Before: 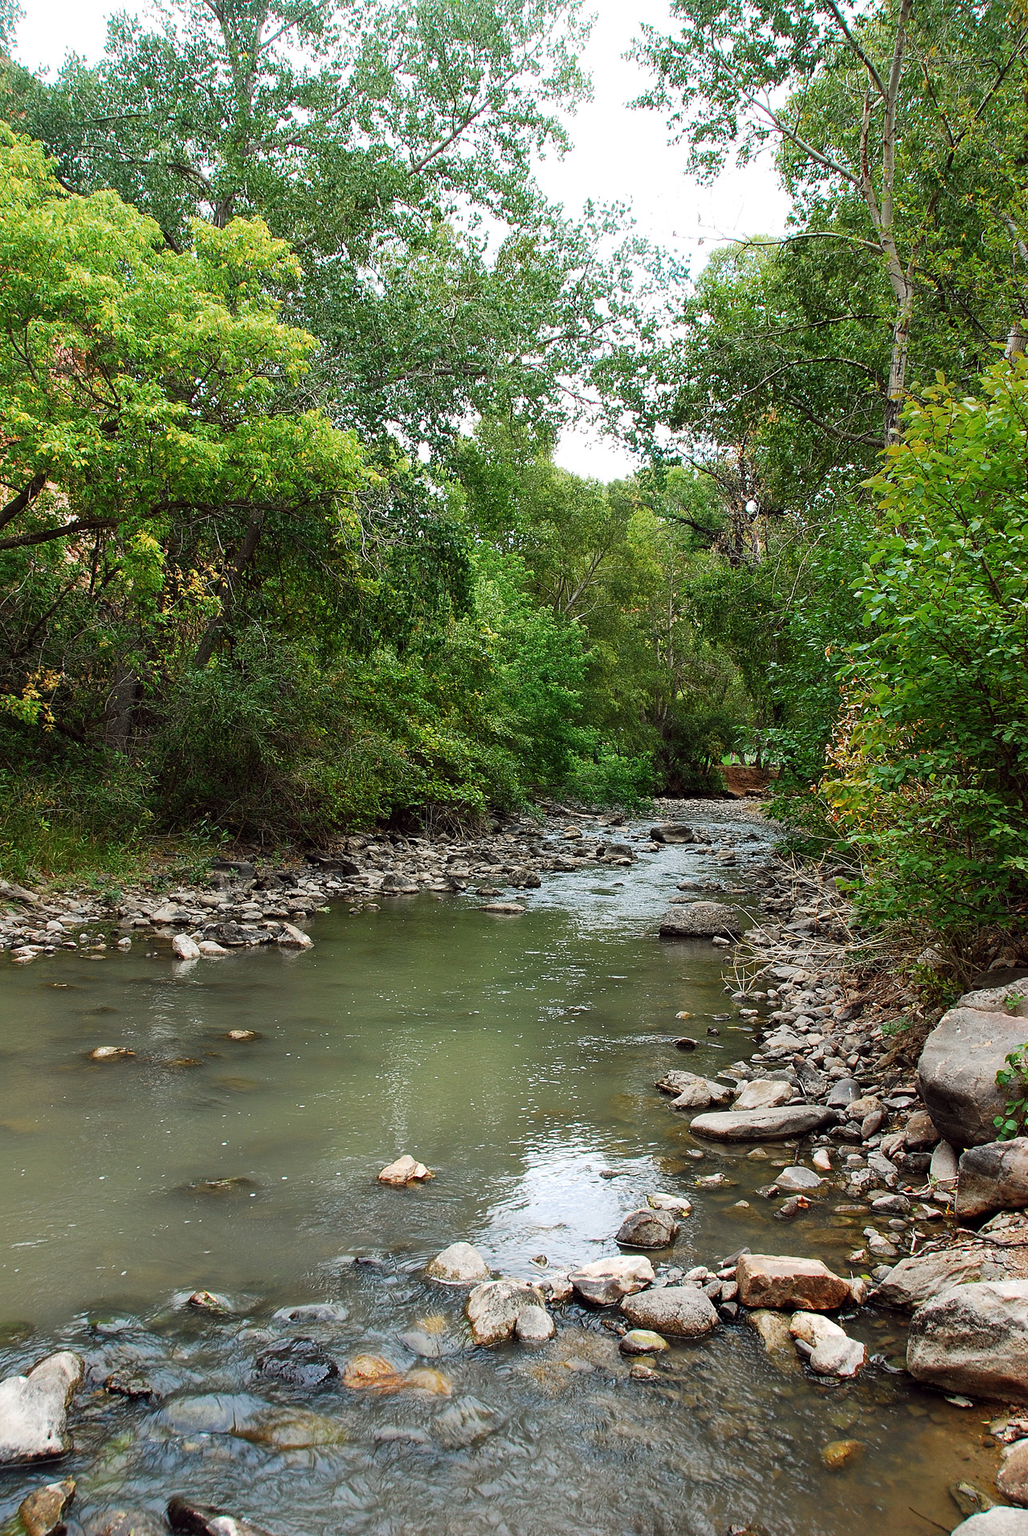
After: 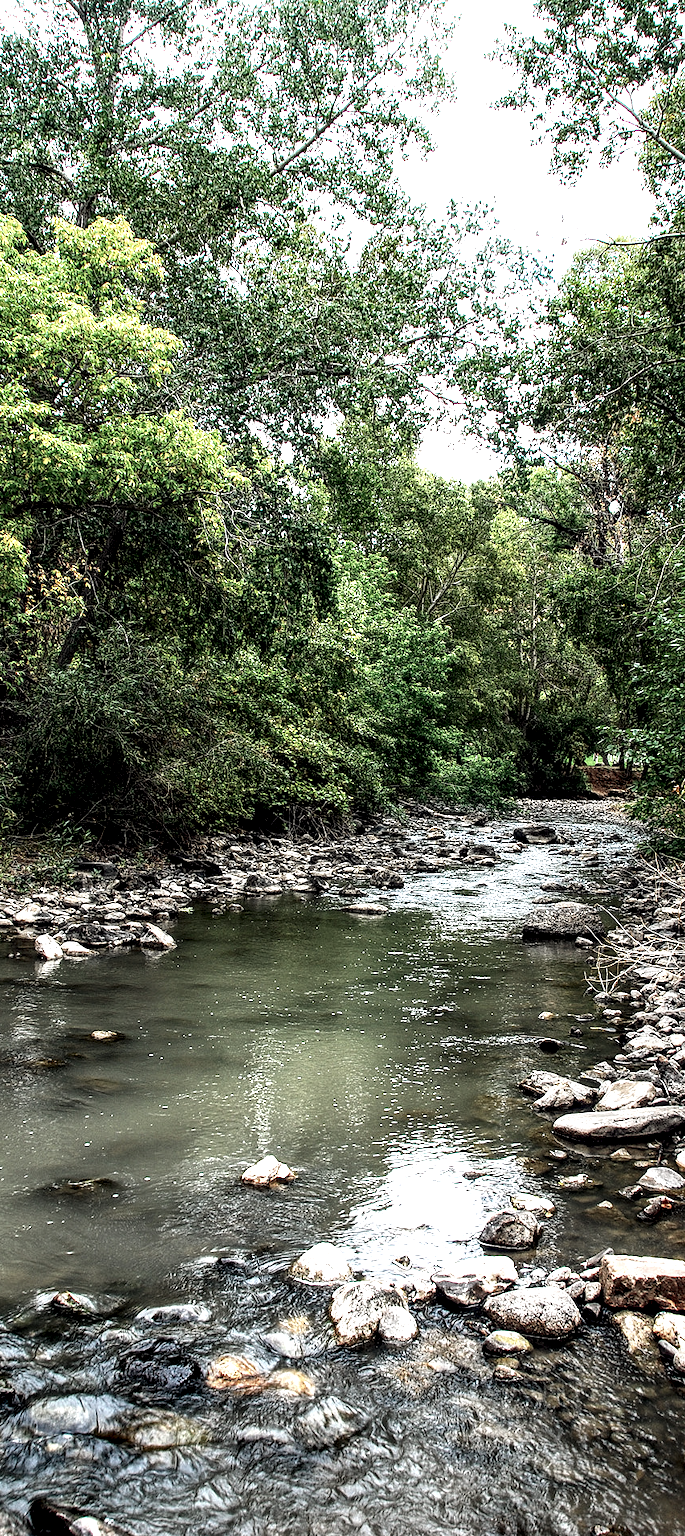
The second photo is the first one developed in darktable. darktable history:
crop and rotate: left 13.408%, right 19.951%
contrast brightness saturation: contrast 0.114, saturation -0.172
local contrast: detail 204%
color balance rgb: highlights gain › chroma 0.211%, highlights gain › hue 331.89°, global offset › chroma 0.068%, global offset › hue 253.42°, perceptual saturation grading › global saturation 1.351%, perceptual saturation grading › highlights -1.281%, perceptual saturation grading › mid-tones 4.649%, perceptual saturation grading › shadows 9.046%, perceptual brilliance grading › global brilliance 15.138%, perceptual brilliance grading › shadows -35.823%, global vibrance -24.742%
